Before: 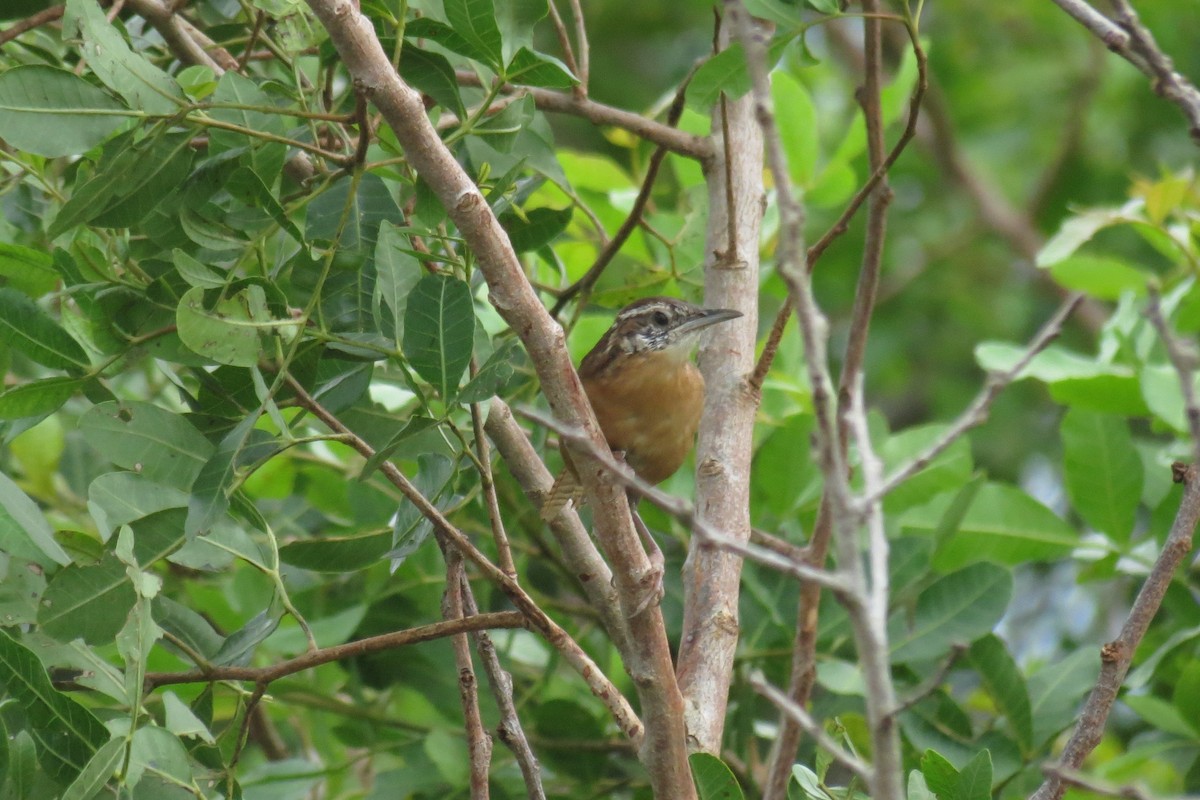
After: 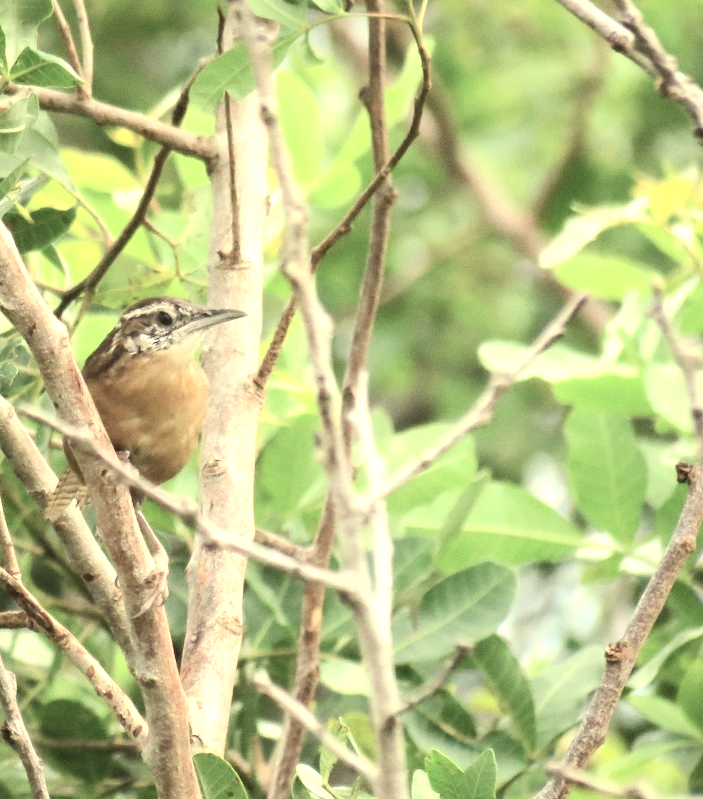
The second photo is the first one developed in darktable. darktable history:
exposure: black level correction 0, exposure 1.2 EV, compensate exposure bias true, compensate highlight preservation false
white balance: red 1.08, blue 0.791
contrast brightness saturation: contrast 0.25, saturation -0.31
crop: left 41.402%
